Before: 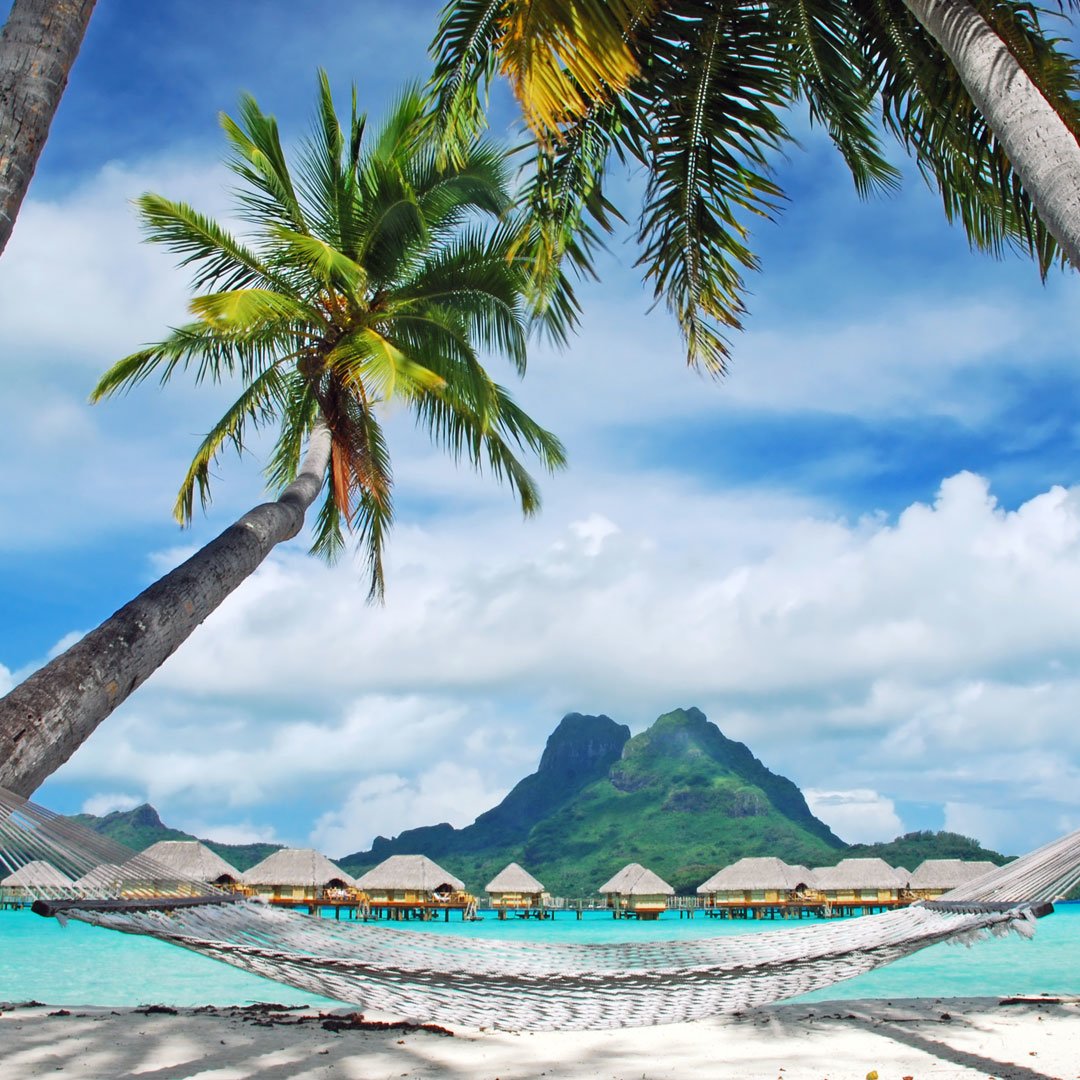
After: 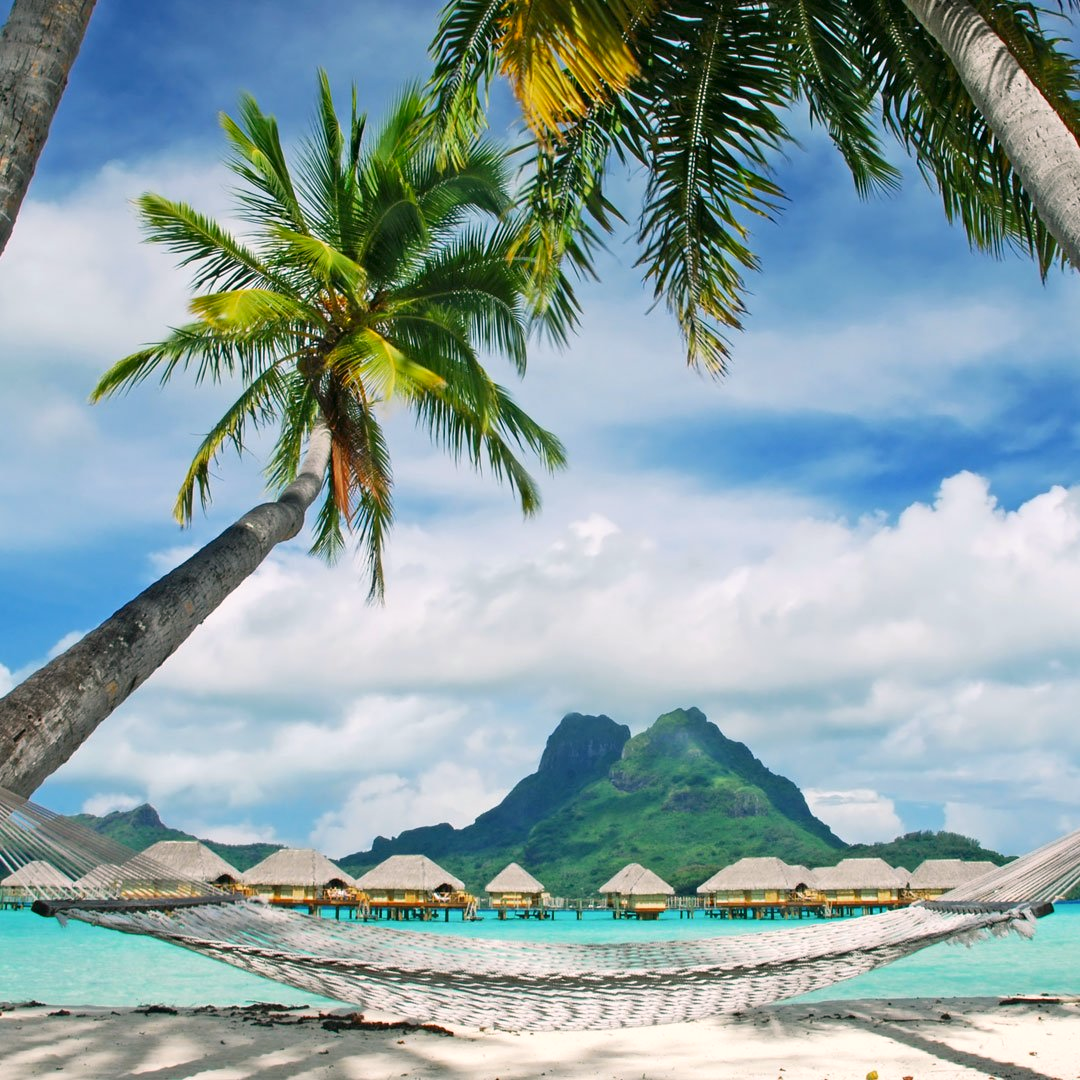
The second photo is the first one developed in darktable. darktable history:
color balance rgb: global vibrance 1%, saturation formula JzAzBz (2021)
color correction: highlights a* 4.02, highlights b* 4.98, shadows a* -7.55, shadows b* 4.98
